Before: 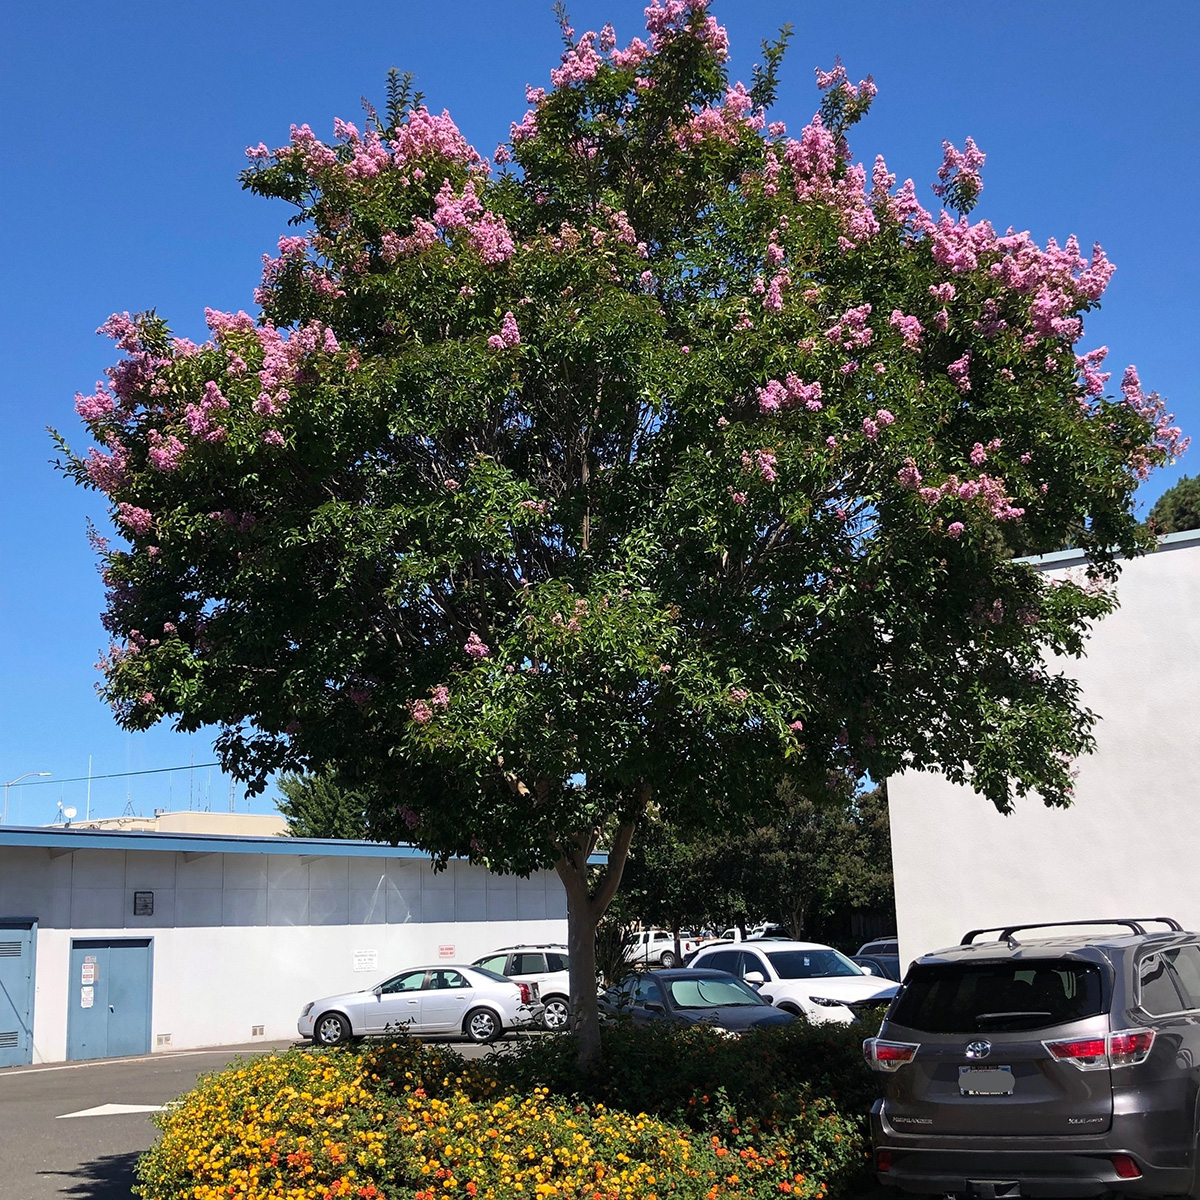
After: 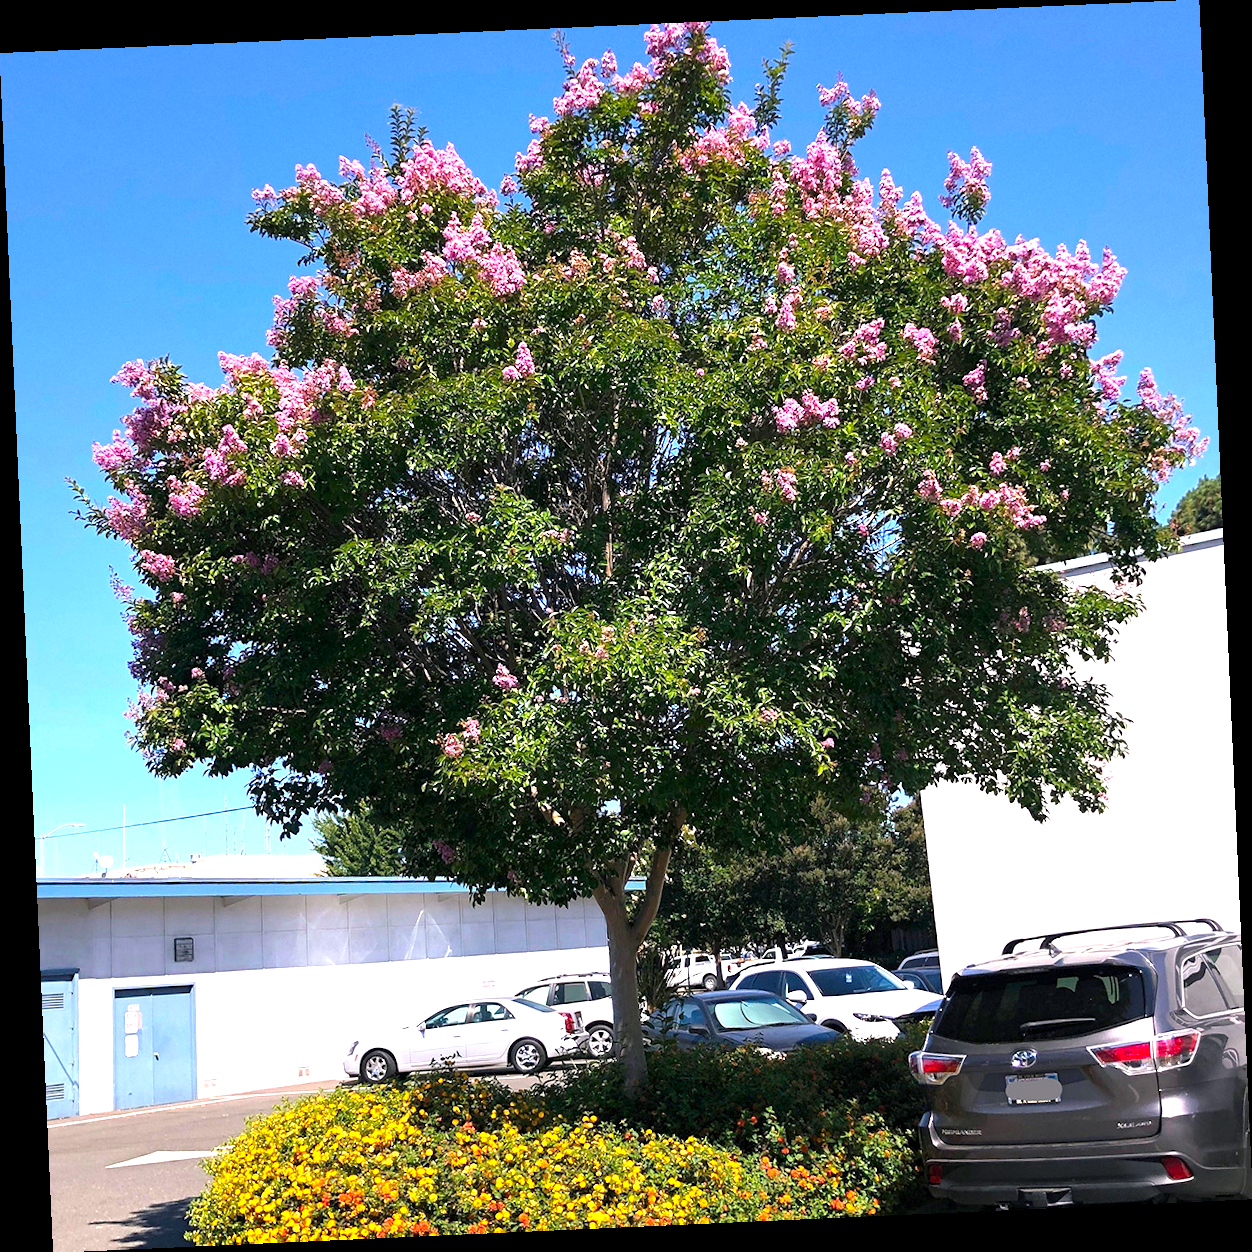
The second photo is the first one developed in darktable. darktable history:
exposure: black level correction 0, exposure 1.2 EV, compensate exposure bias true, compensate highlight preservation false
color balance rgb: shadows lift › chroma 2%, shadows lift › hue 217.2°, power › chroma 0.25%, power › hue 60°, highlights gain › chroma 1.5%, highlights gain › hue 309.6°, global offset › luminance -0.25%, perceptual saturation grading › global saturation 15%, global vibrance 15%
rotate and perspective: rotation -2.56°, automatic cropping off
